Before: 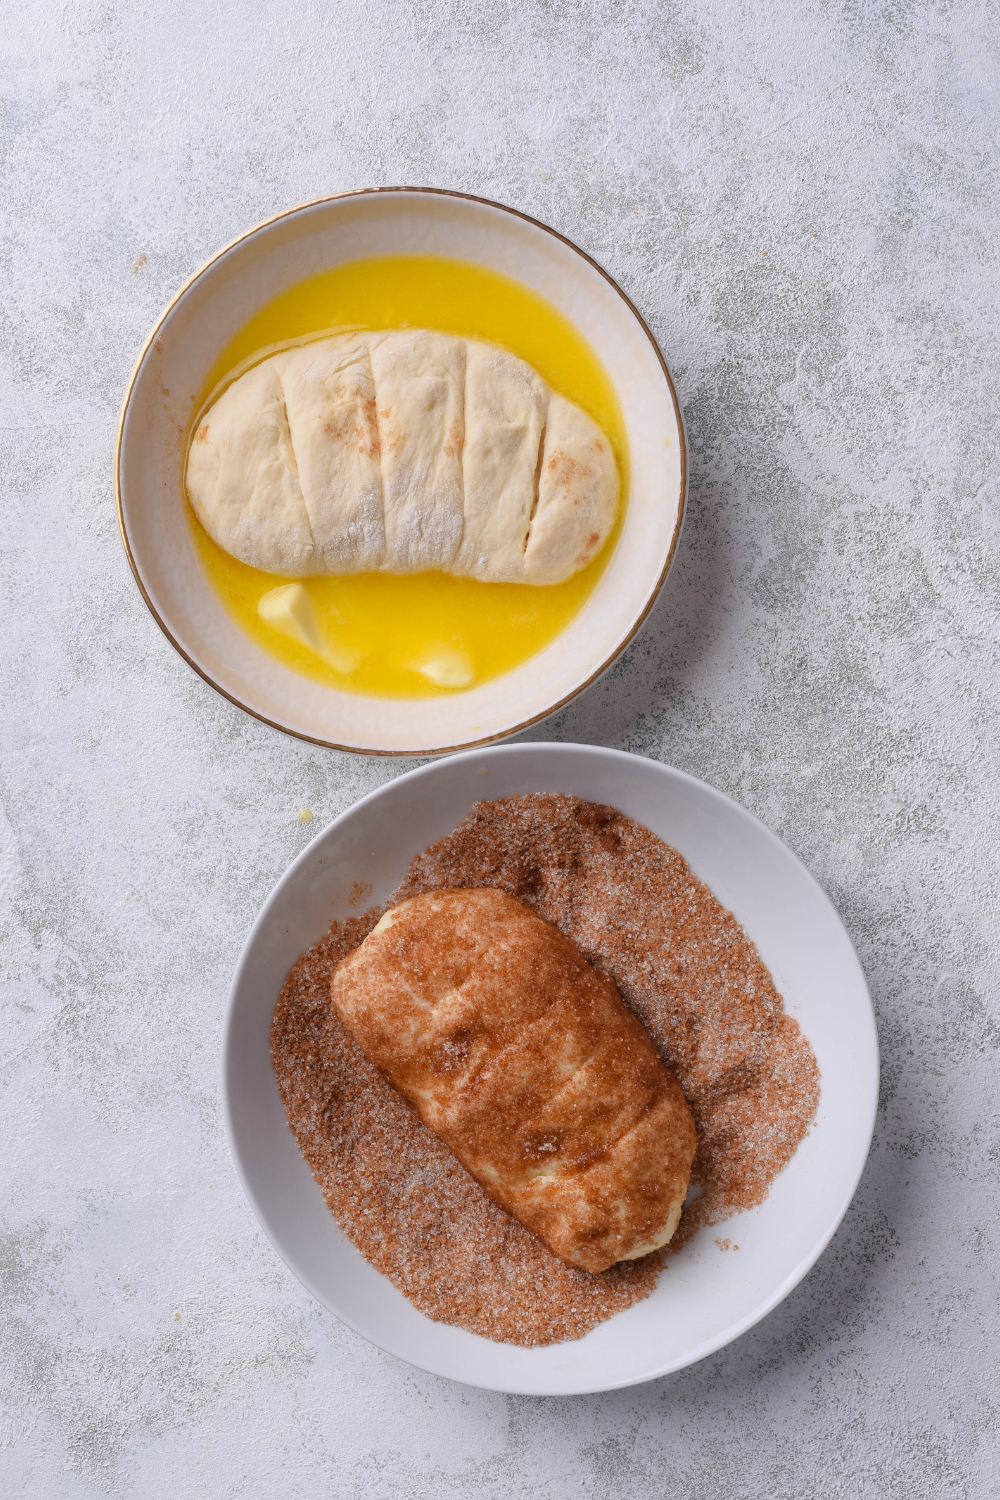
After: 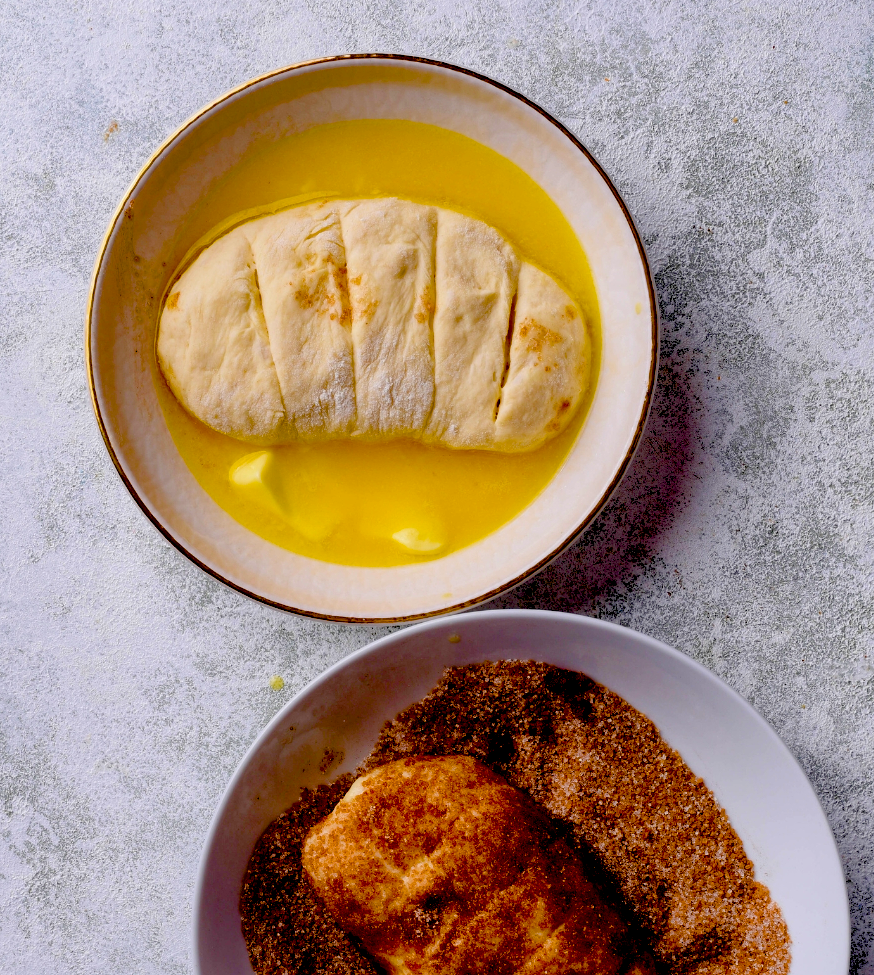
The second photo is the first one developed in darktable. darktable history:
crop: left 2.913%, top 8.879%, right 9.612%, bottom 26.066%
local contrast: mode bilateral grid, contrast 19, coarseness 49, detail 120%, midtone range 0.2
color balance rgb: global offset › hue 170.86°, perceptual saturation grading › global saturation 20%, perceptual saturation grading › highlights -14.366%, perceptual saturation grading › shadows 49.789%, global vibrance 39.229%
exposure: black level correction 0.099, exposure -0.084 EV, compensate exposure bias true, compensate highlight preservation false
